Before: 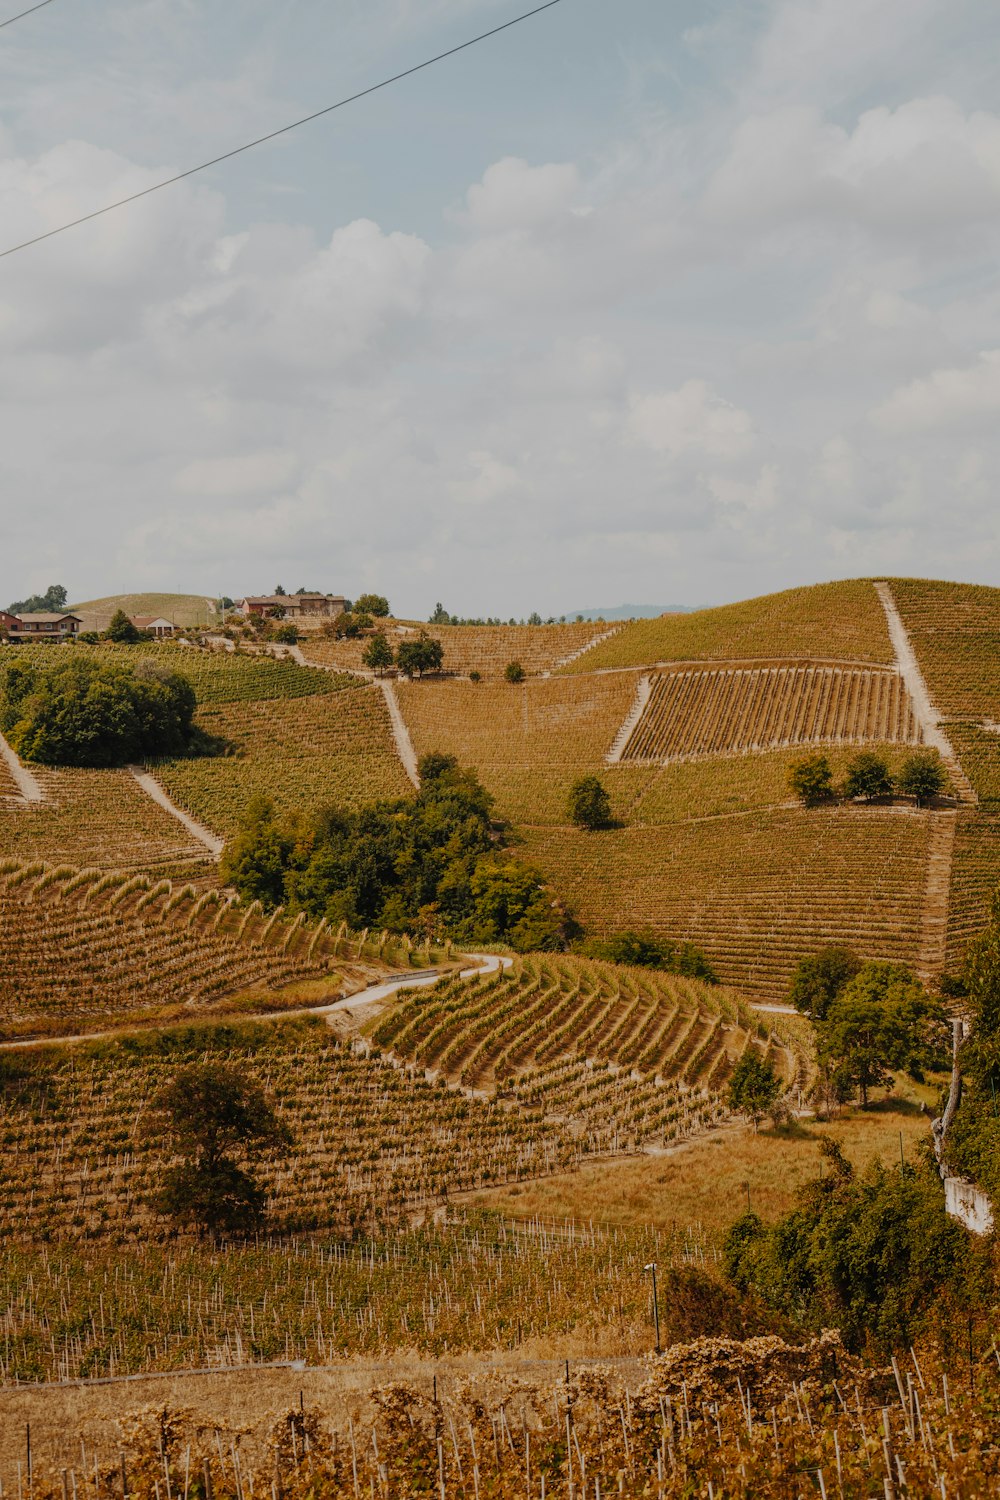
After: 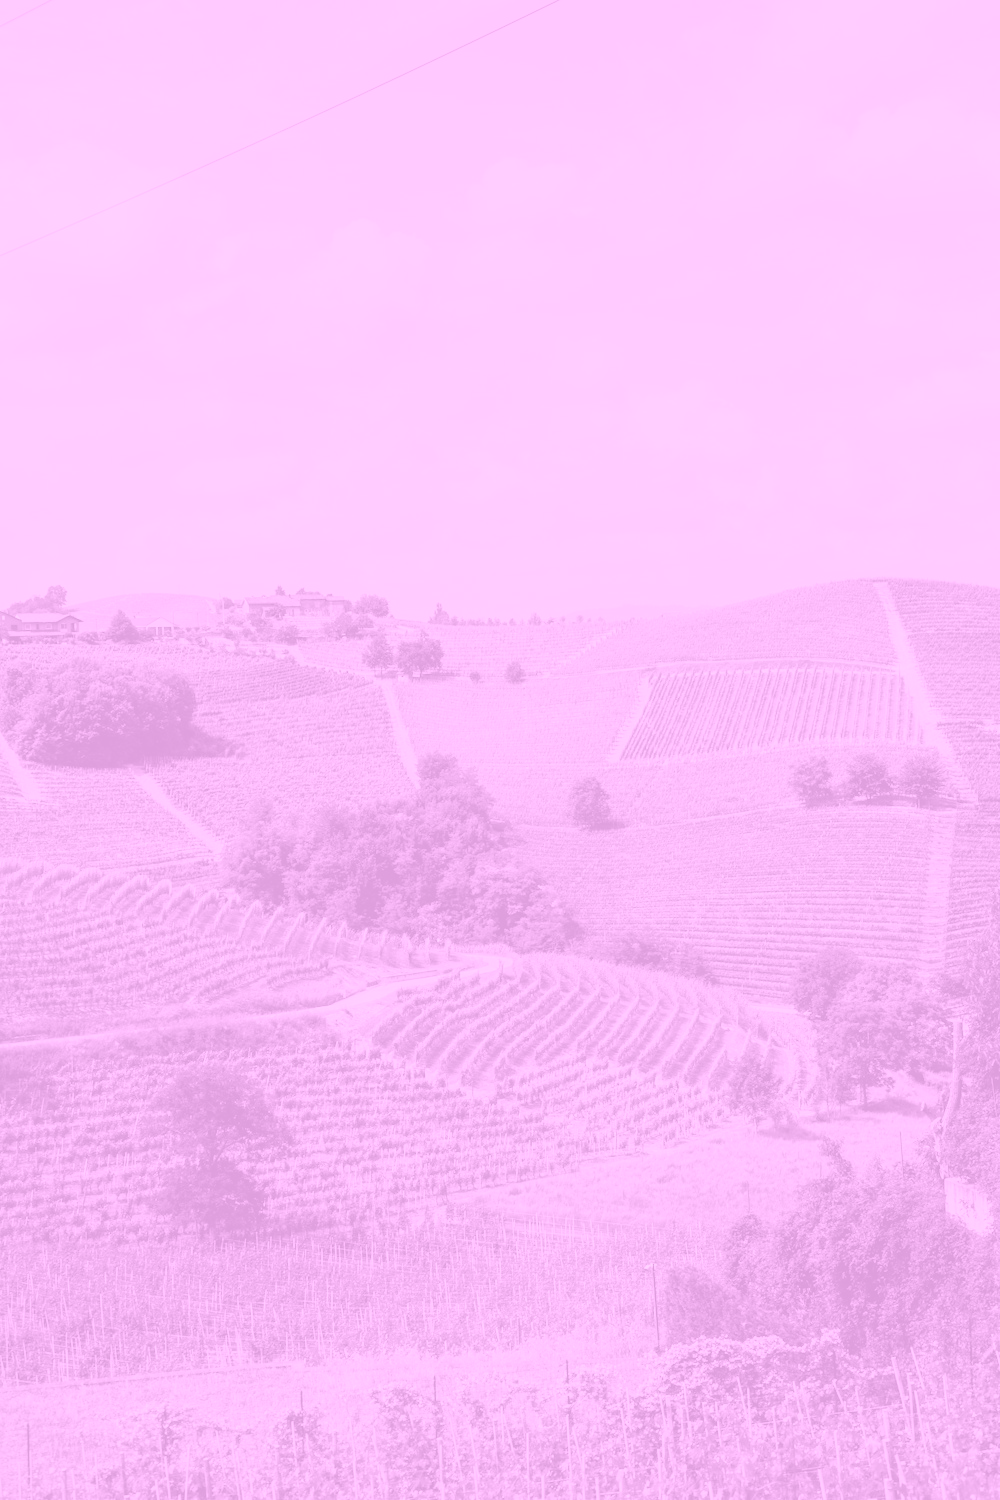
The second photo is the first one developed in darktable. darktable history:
color zones: curves: ch0 [(0, 0.558) (0.143, 0.559) (0.286, 0.529) (0.429, 0.505) (0.571, 0.5) (0.714, 0.5) (0.857, 0.5) (1, 0.558)]; ch1 [(0, 0.469) (0.01, 0.469) (0.12, 0.446) (0.248, 0.469) (0.5, 0.5) (0.748, 0.5) (0.99, 0.469) (1, 0.469)]
exposure: exposure 0.15 EV, compensate highlight preservation false
colorize: hue 331.2°, saturation 75%, source mix 30.28%, lightness 70.52%, version 1
contrast brightness saturation: contrast -0.28
